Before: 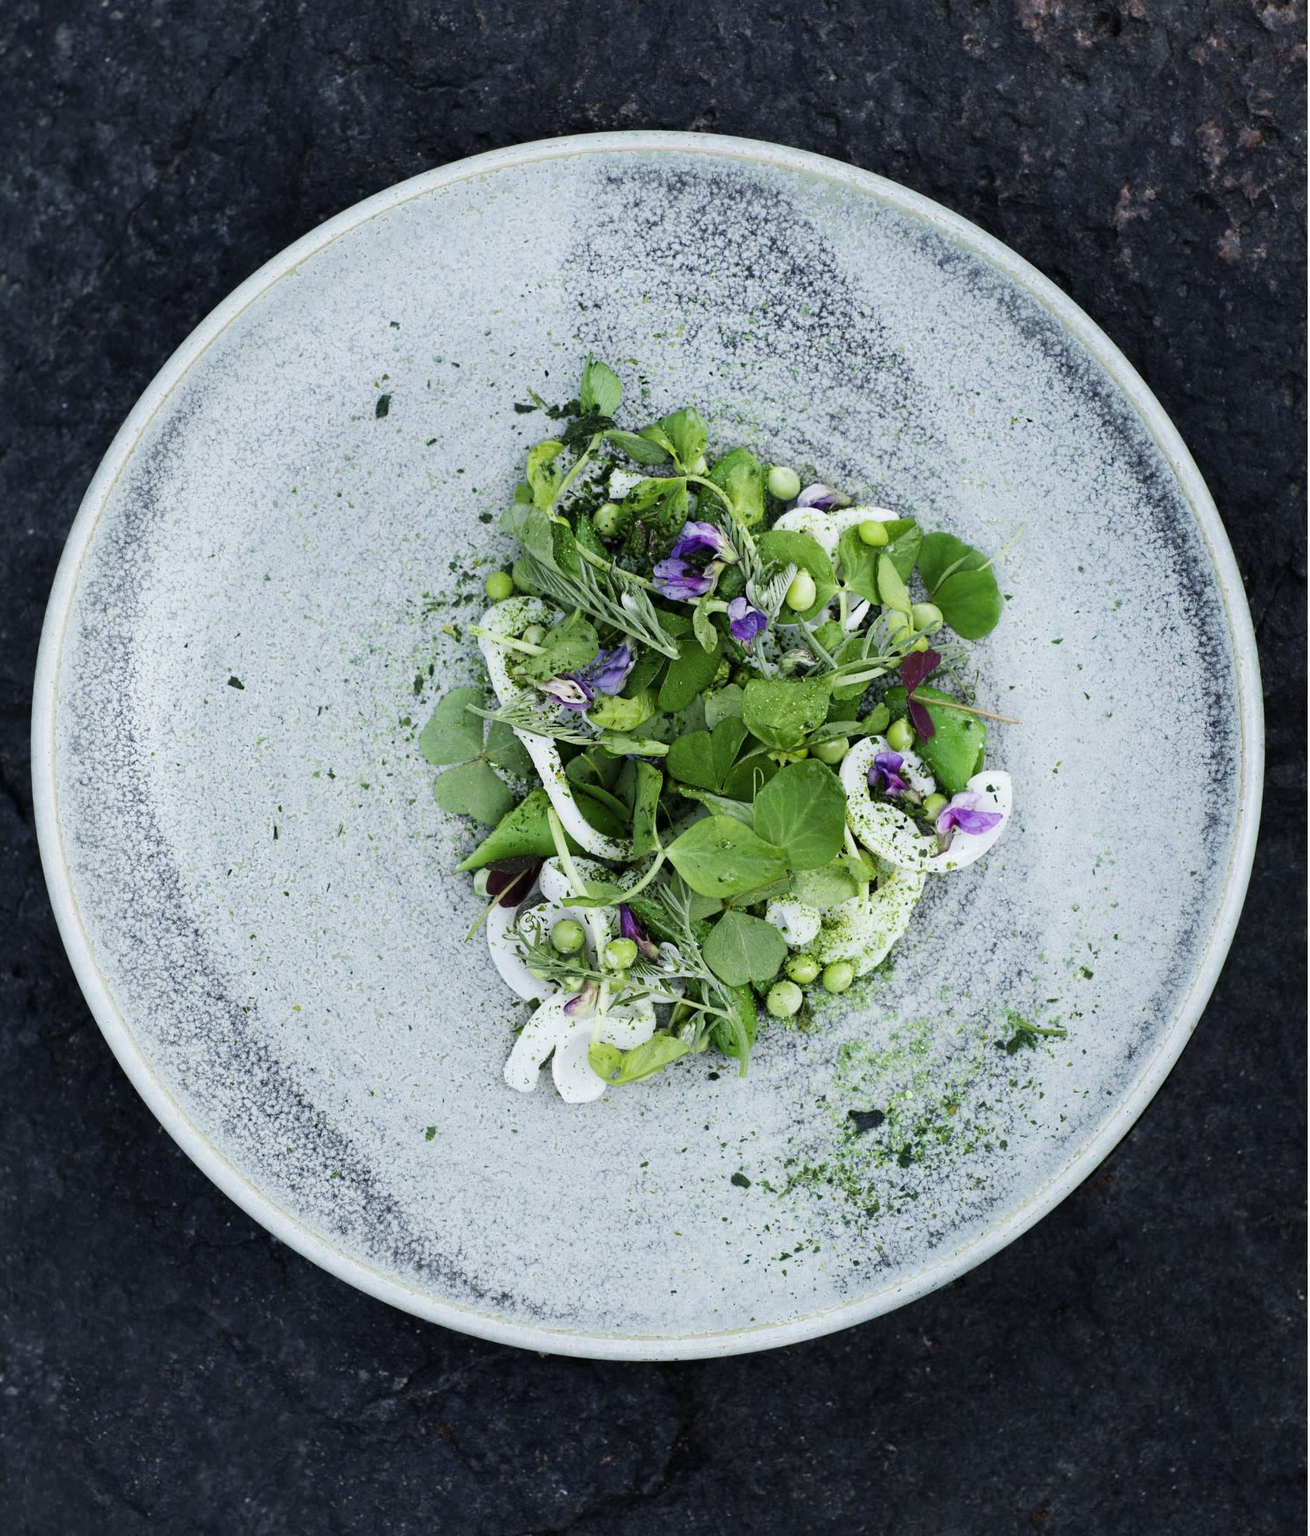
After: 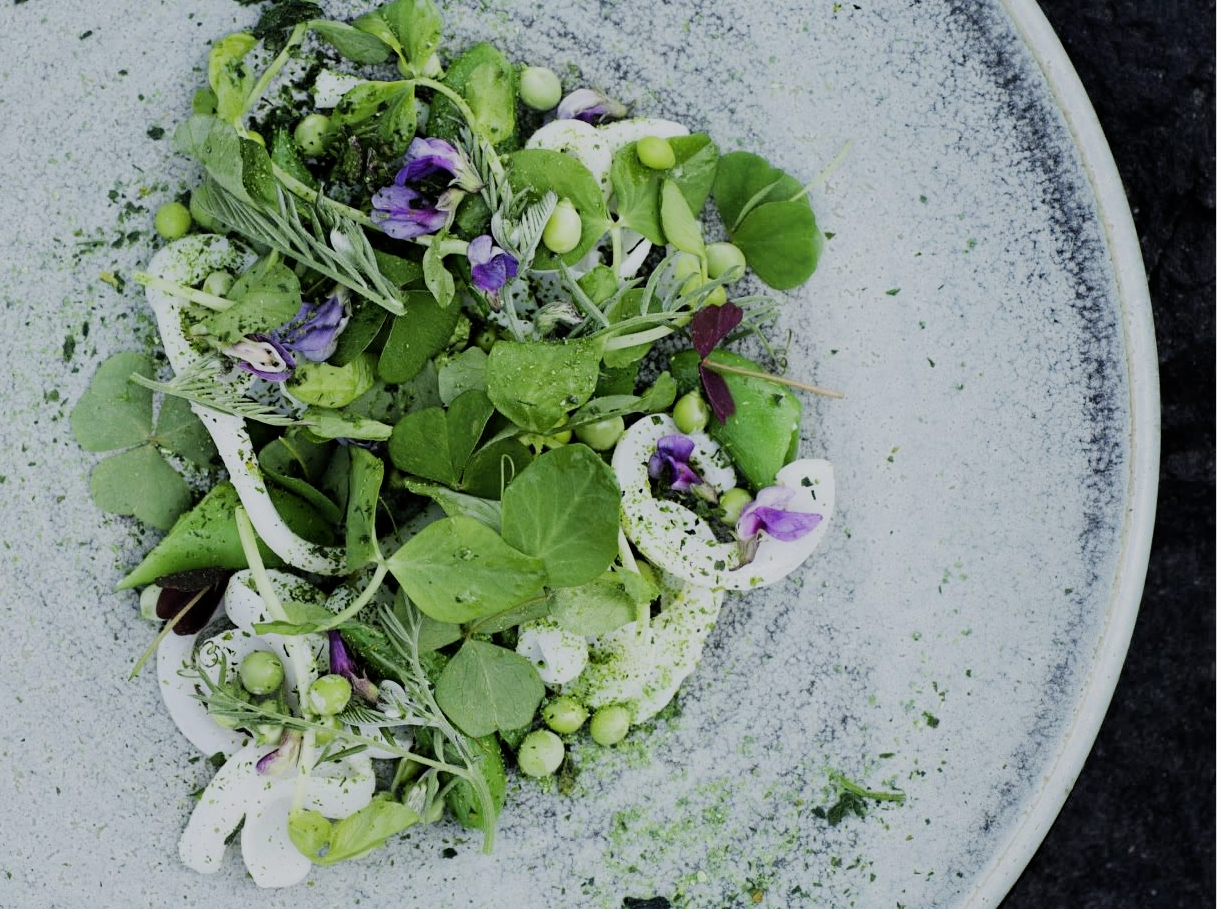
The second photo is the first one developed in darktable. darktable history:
crop and rotate: left 27.938%, top 27.046%, bottom 27.046%
filmic rgb: black relative exposure -7.65 EV, white relative exposure 4.56 EV, hardness 3.61
